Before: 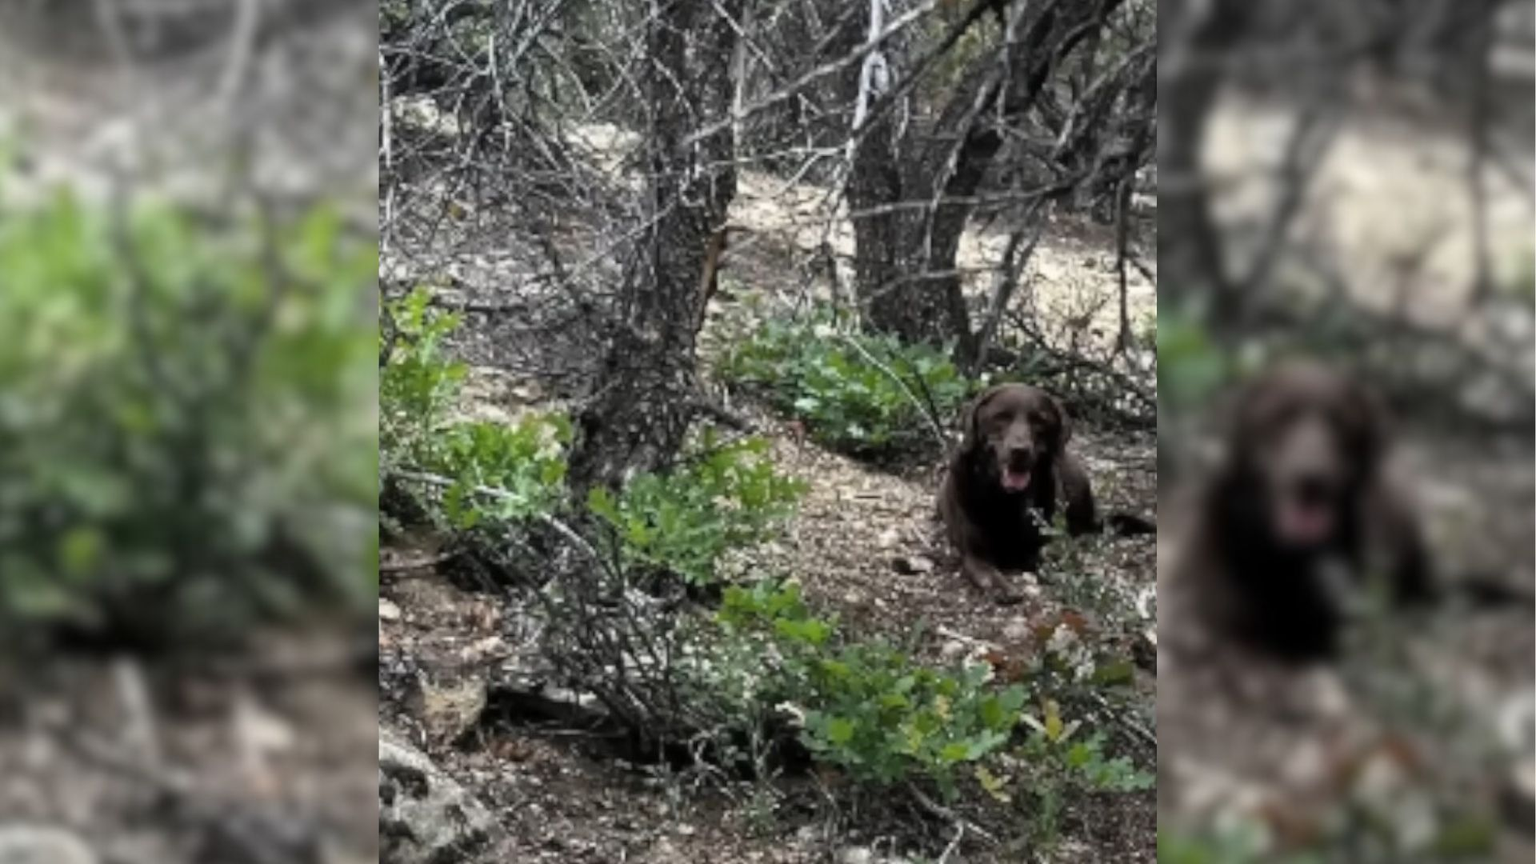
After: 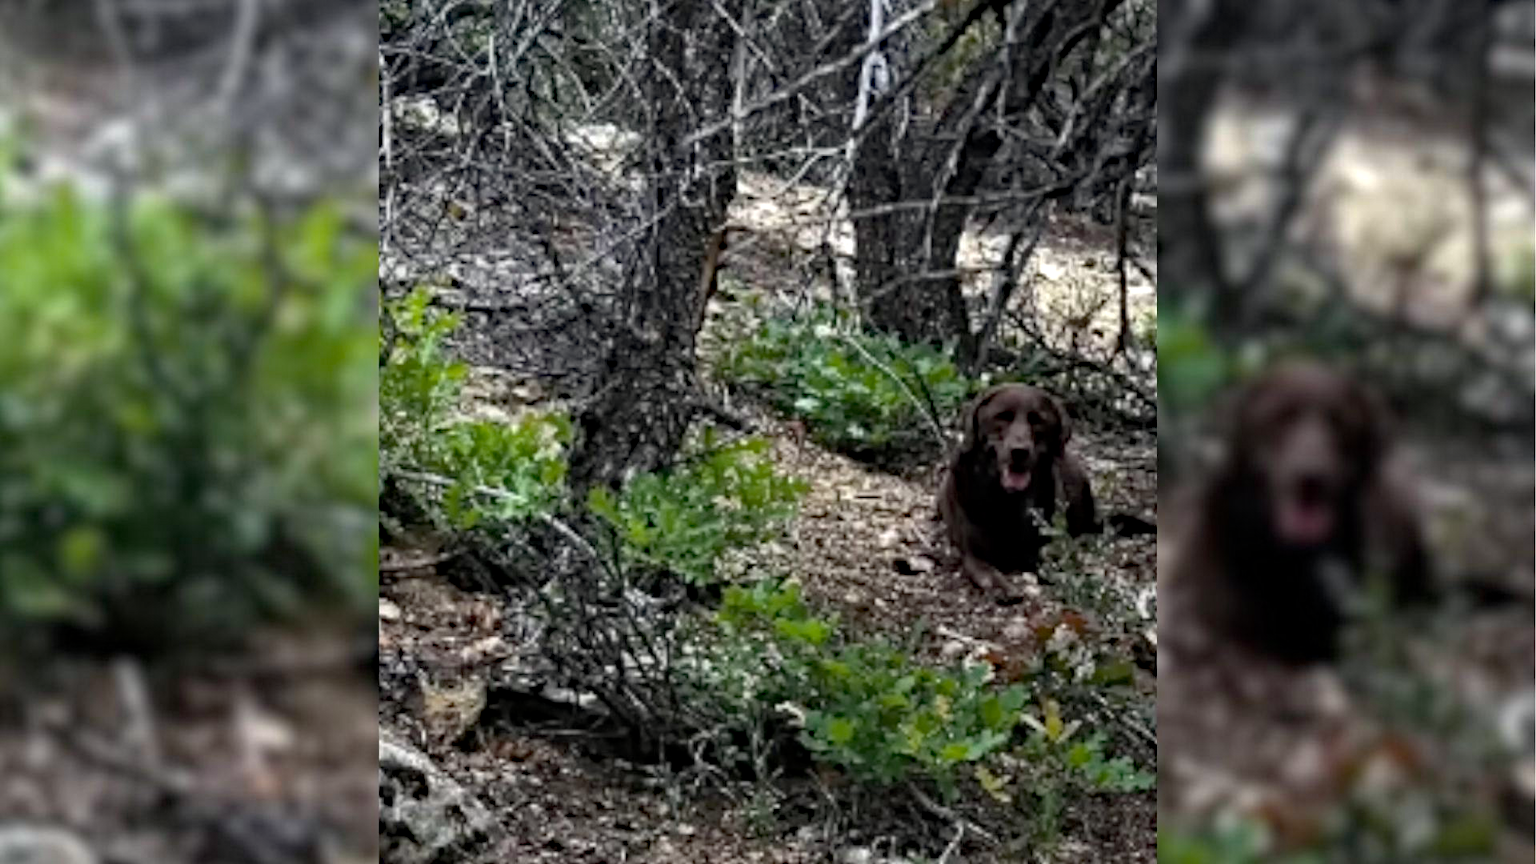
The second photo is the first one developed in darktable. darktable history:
haze removal: strength 0.517, distance 0.921, compatibility mode true, adaptive false
